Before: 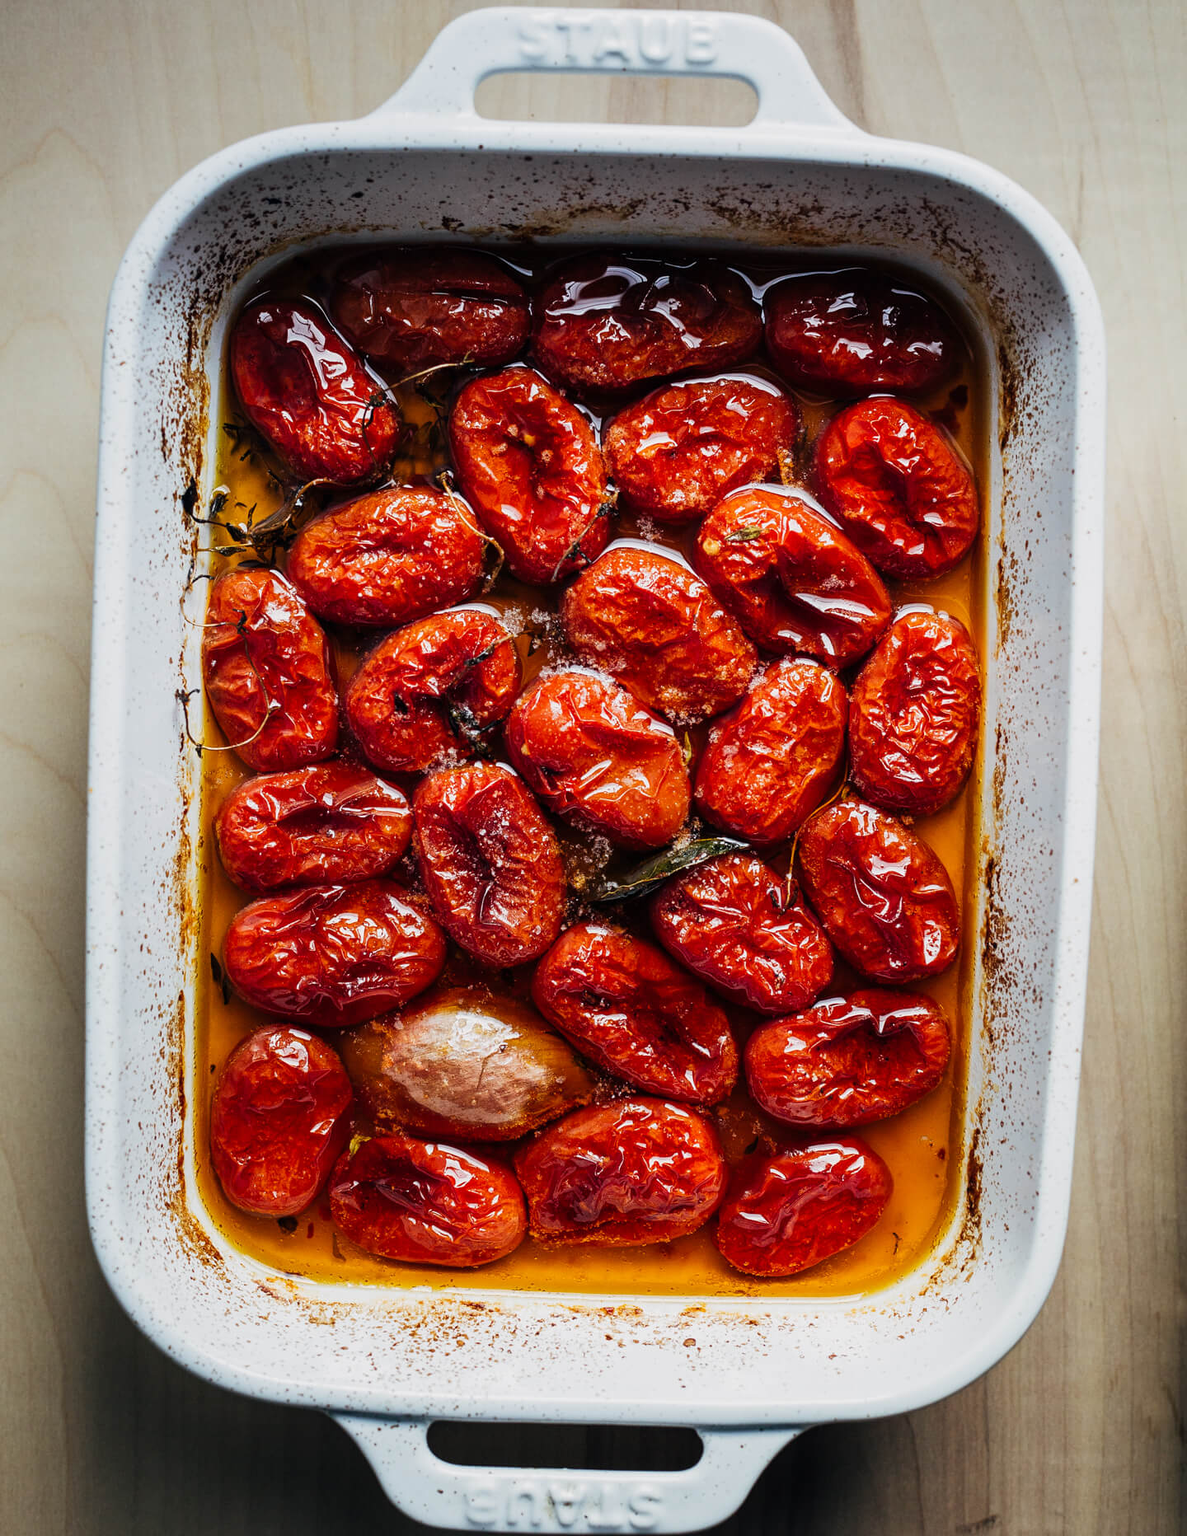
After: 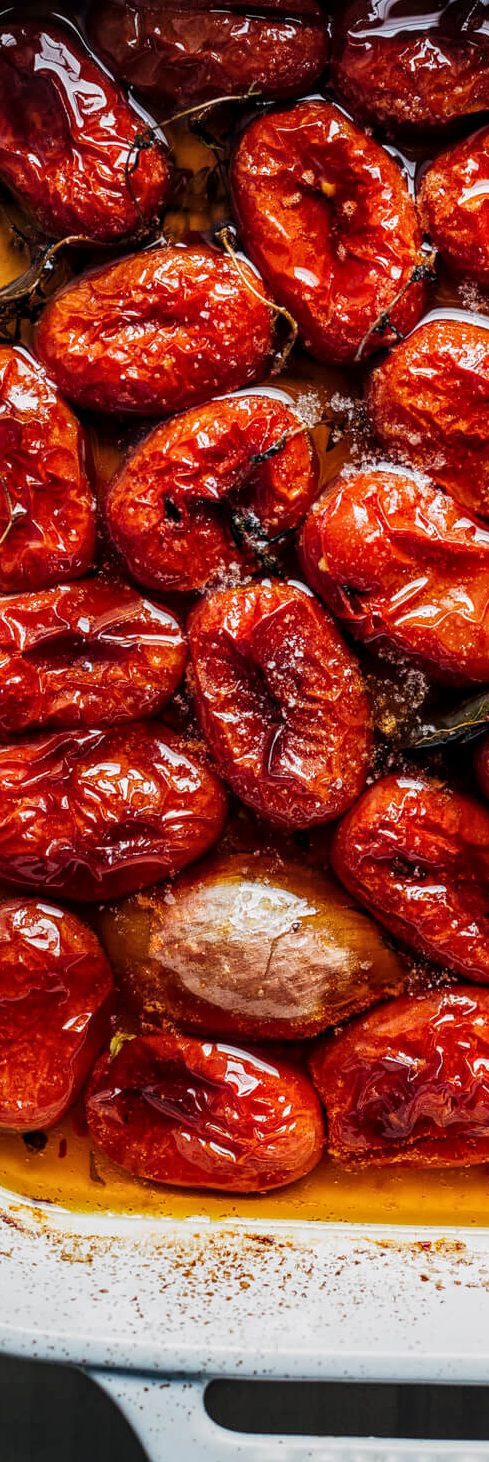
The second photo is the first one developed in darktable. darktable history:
crop and rotate: left 21.833%, top 18.53%, right 44.207%, bottom 2.986%
local contrast: on, module defaults
